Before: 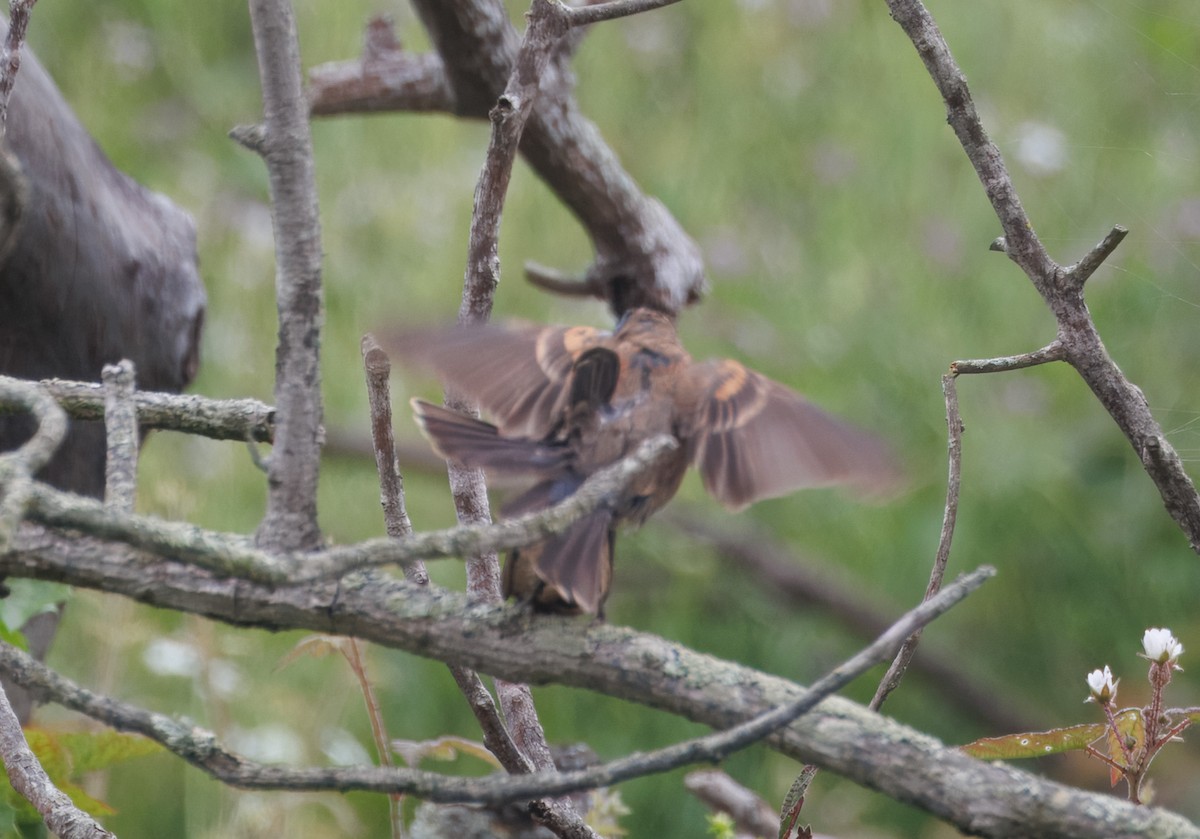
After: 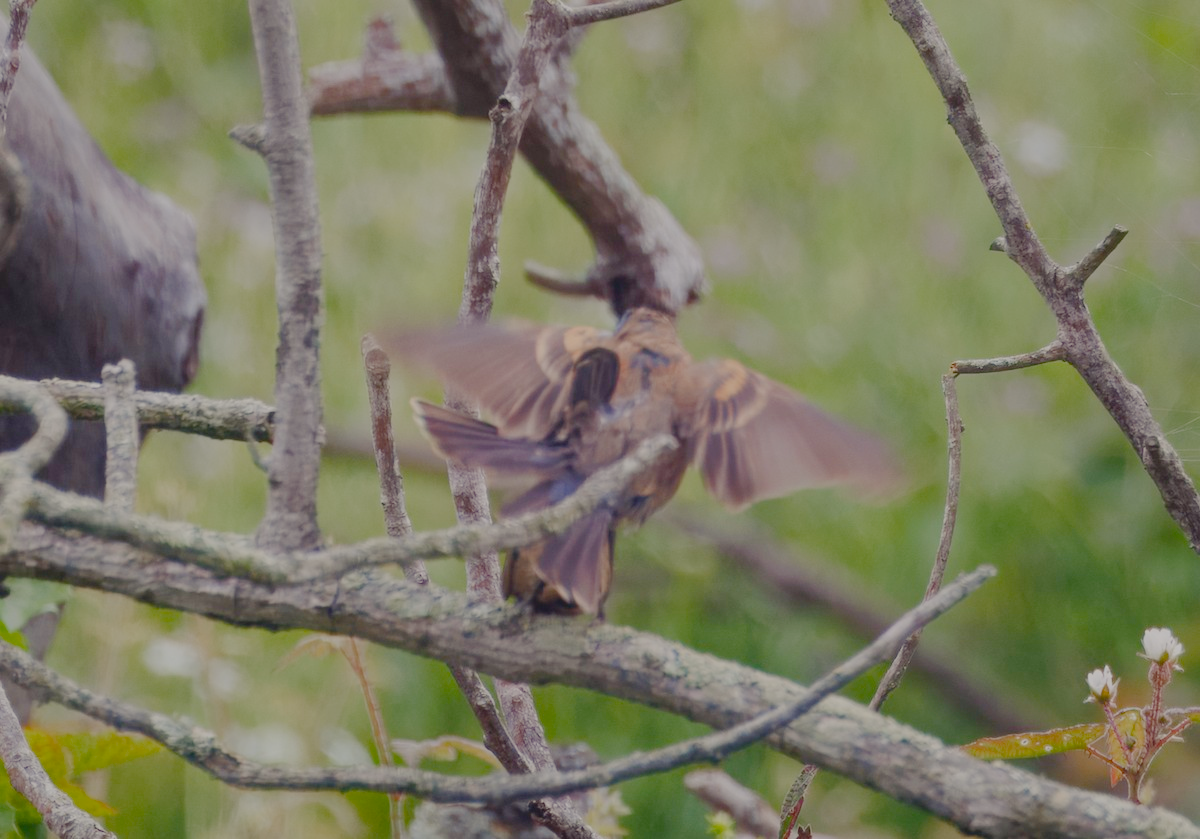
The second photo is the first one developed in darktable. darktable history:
filmic rgb: black relative exposure -7 EV, white relative exposure 6 EV, threshold 3 EV, target black luminance 0%, hardness 2.73, latitude 61.22%, contrast 0.691, highlights saturation mix 10%, shadows ↔ highlights balance -0.073%, preserve chrominance no, color science v4 (2020), iterations of high-quality reconstruction 10, contrast in shadows soft, contrast in highlights soft, enable highlight reconstruction true
color balance rgb: shadows lift › chroma 3%, shadows lift › hue 280.8°, power › hue 330°, highlights gain › chroma 3%, highlights gain › hue 75.6°, global offset › luminance 0.7%, perceptual saturation grading › global saturation 20%, perceptual saturation grading › highlights -25%, perceptual saturation grading › shadows 50%, global vibrance 20.33%
tone equalizer: -8 EV -0.417 EV, -7 EV -0.389 EV, -6 EV -0.333 EV, -5 EV -0.222 EV, -3 EV 0.222 EV, -2 EV 0.333 EV, -1 EV 0.389 EV, +0 EV 0.417 EV, edges refinement/feathering 500, mask exposure compensation -1.57 EV, preserve details no
